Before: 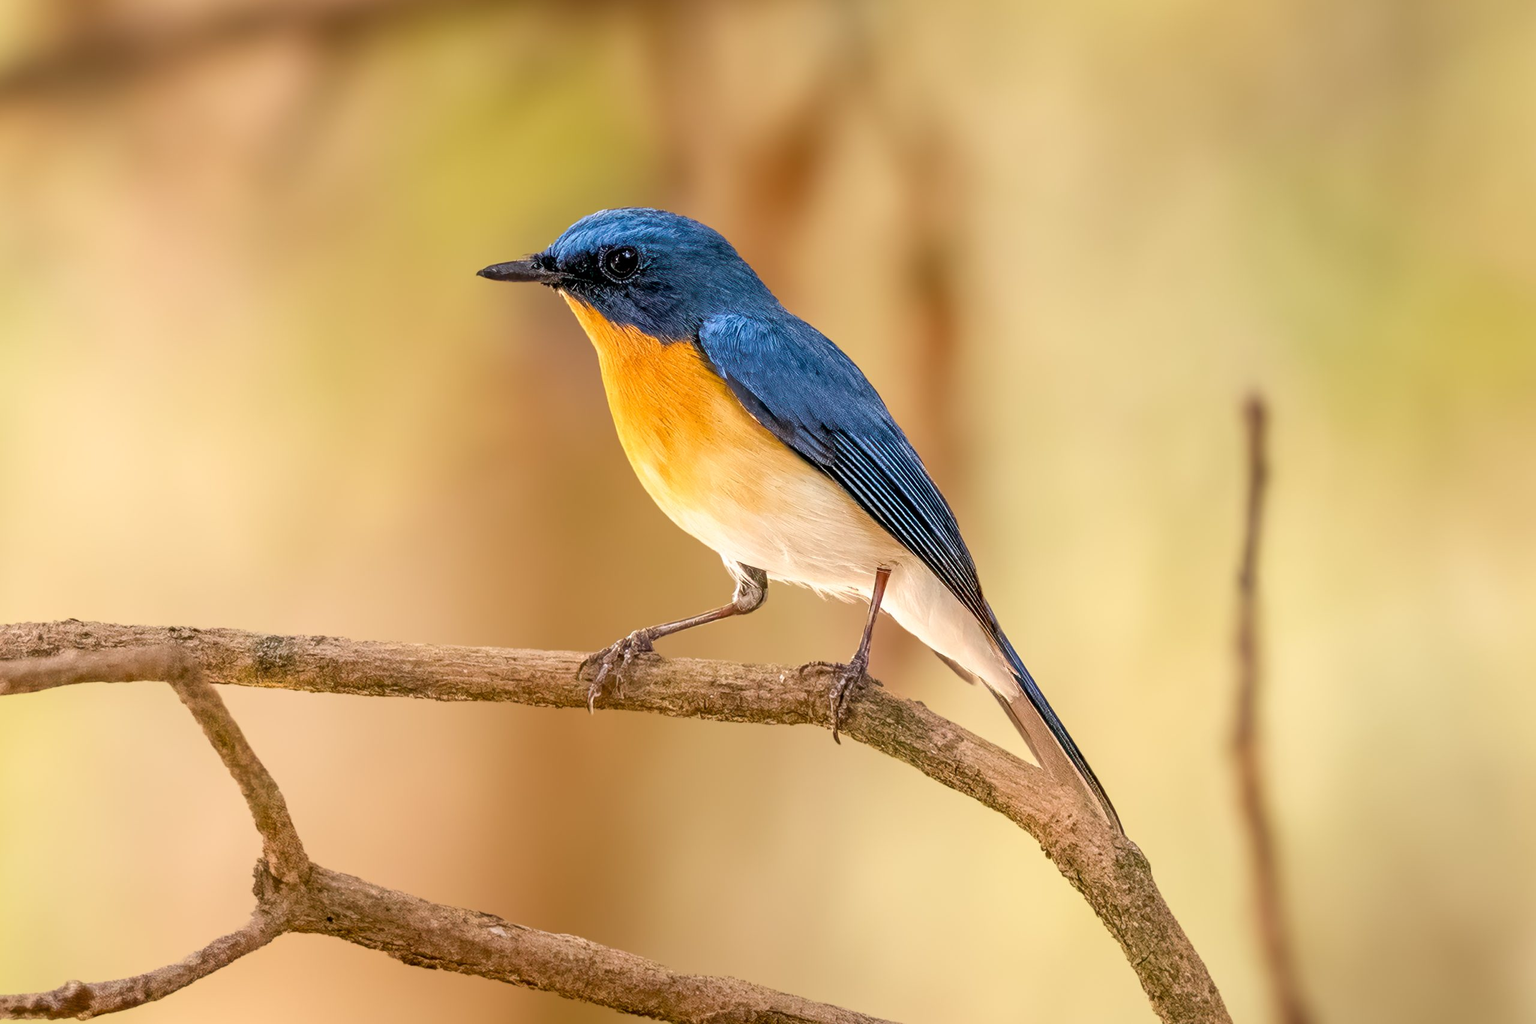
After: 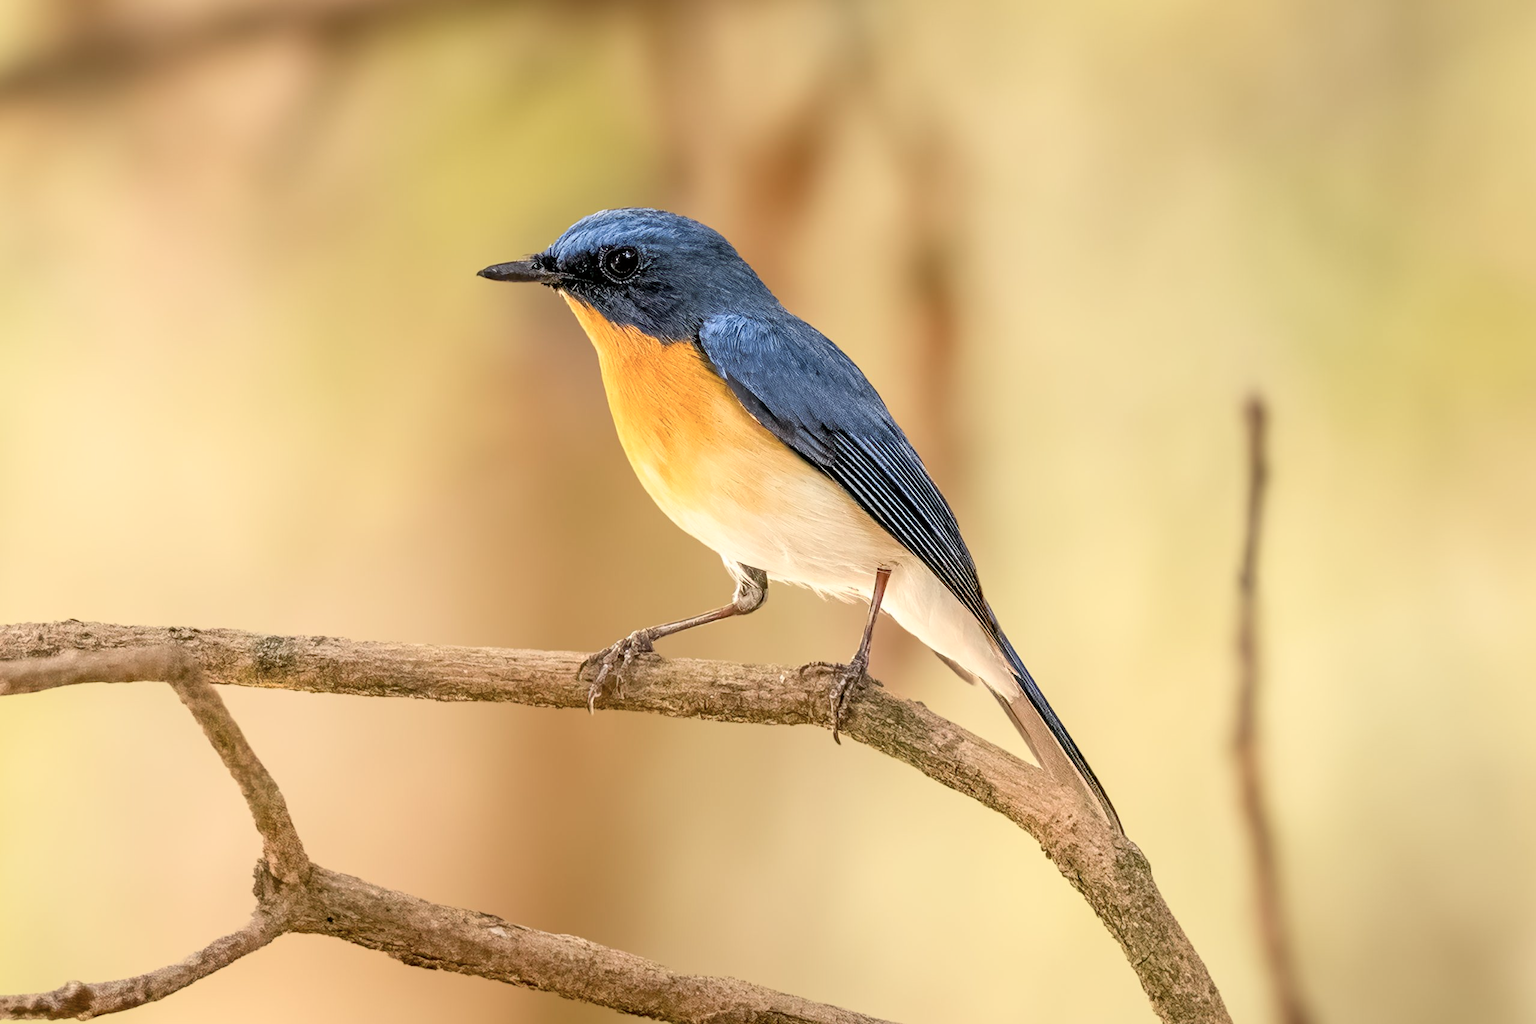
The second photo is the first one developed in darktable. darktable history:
tone curve: curves: ch0 [(0, 0) (0.765, 0.816) (1, 1)]; ch1 [(0, 0) (0.425, 0.464) (0.5, 0.5) (0.531, 0.522) (0.588, 0.575) (0.994, 0.939)]; ch2 [(0, 0) (0.398, 0.435) (0.455, 0.481) (0.501, 0.504) (0.529, 0.544) (0.584, 0.585) (1, 0.911)], color space Lab, independent channels
